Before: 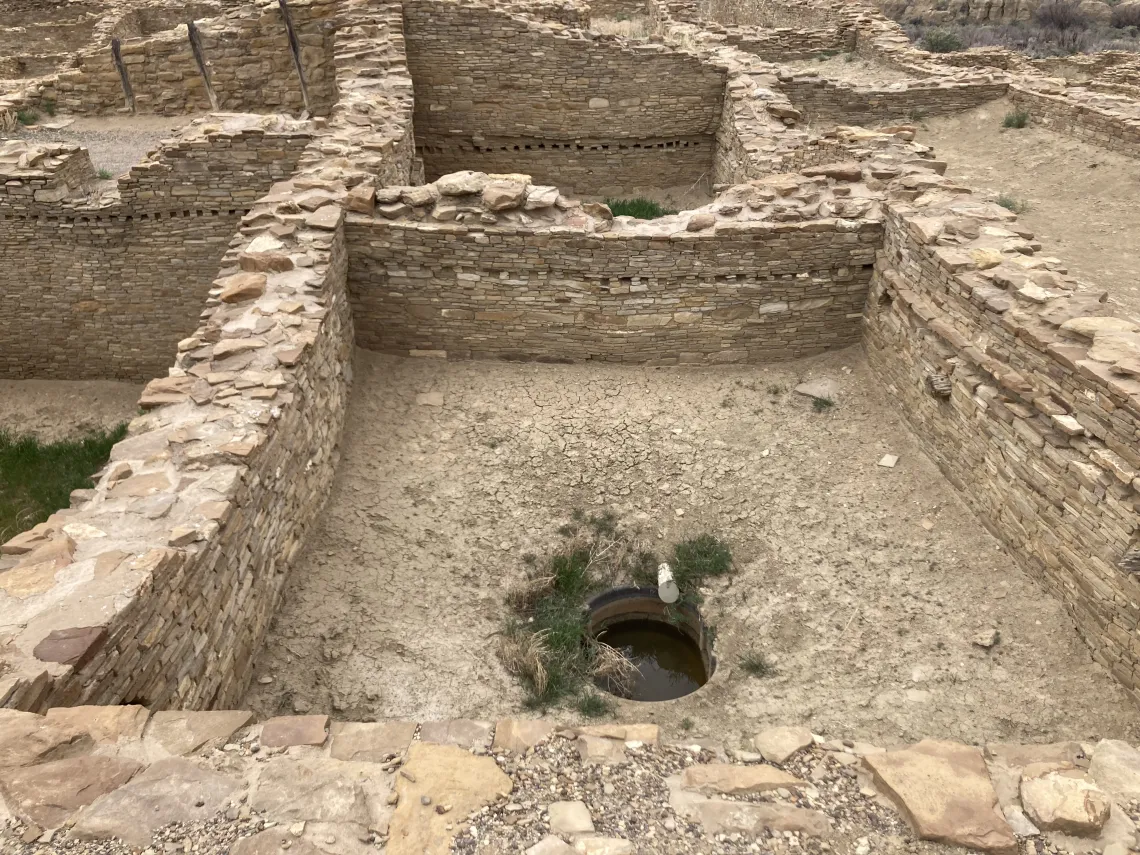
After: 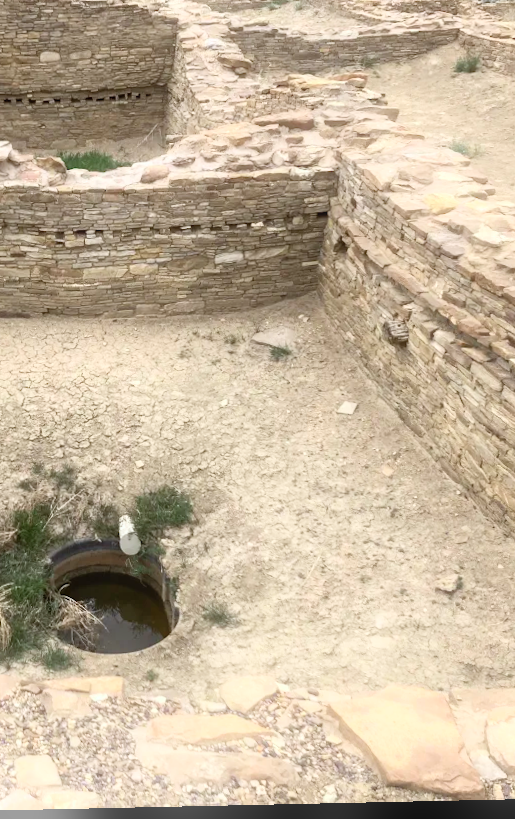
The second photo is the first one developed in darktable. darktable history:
bloom: size 5%, threshold 95%, strength 15%
contrast brightness saturation: contrast 0.2, brightness 0.16, saturation 0.22
rotate and perspective: rotation -1.24°, automatic cropping off
crop: left 47.628%, top 6.643%, right 7.874%
white balance: red 0.976, blue 1.04
